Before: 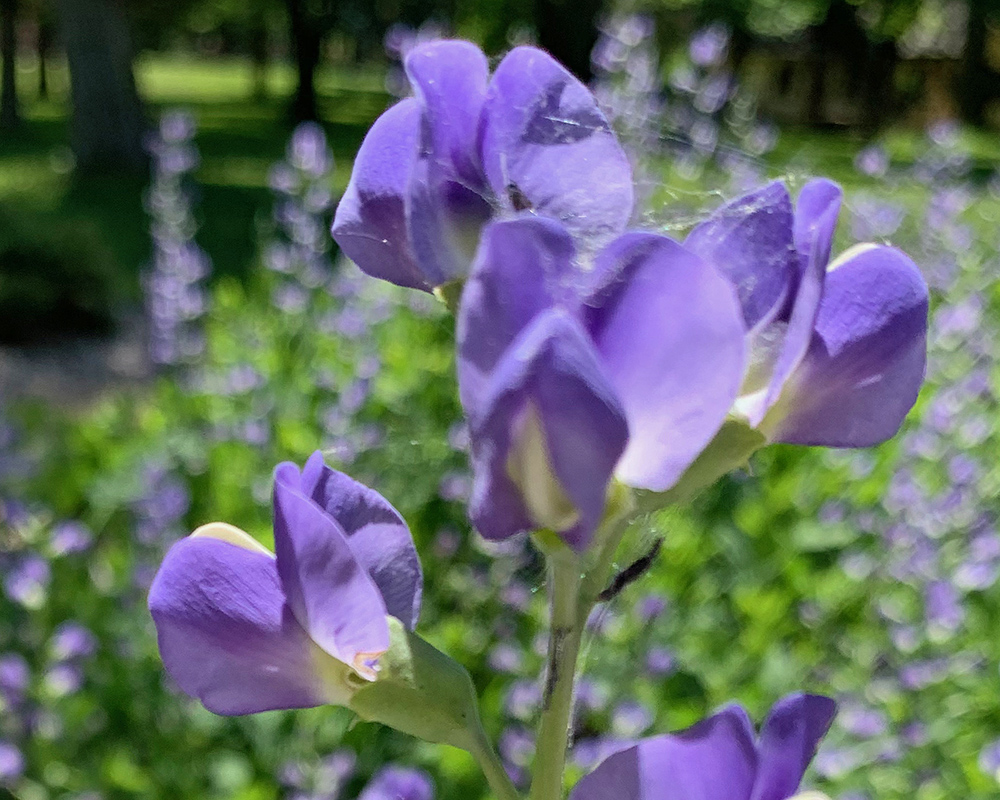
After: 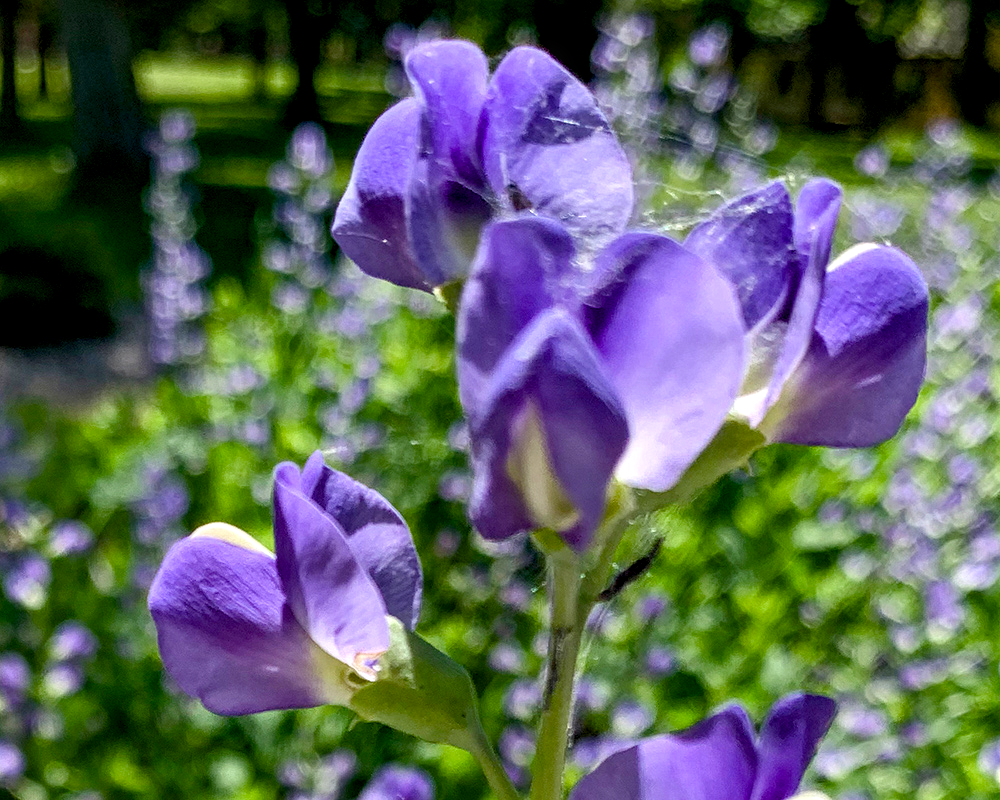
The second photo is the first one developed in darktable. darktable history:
color balance rgb: perceptual saturation grading › highlights -29.58%, perceptual saturation grading › mid-tones 29.47%, perceptual saturation grading › shadows 59.73%, perceptual brilliance grading › global brilliance -17.79%, perceptual brilliance grading › highlights 28.73%, global vibrance 15.44%
local contrast: on, module defaults
